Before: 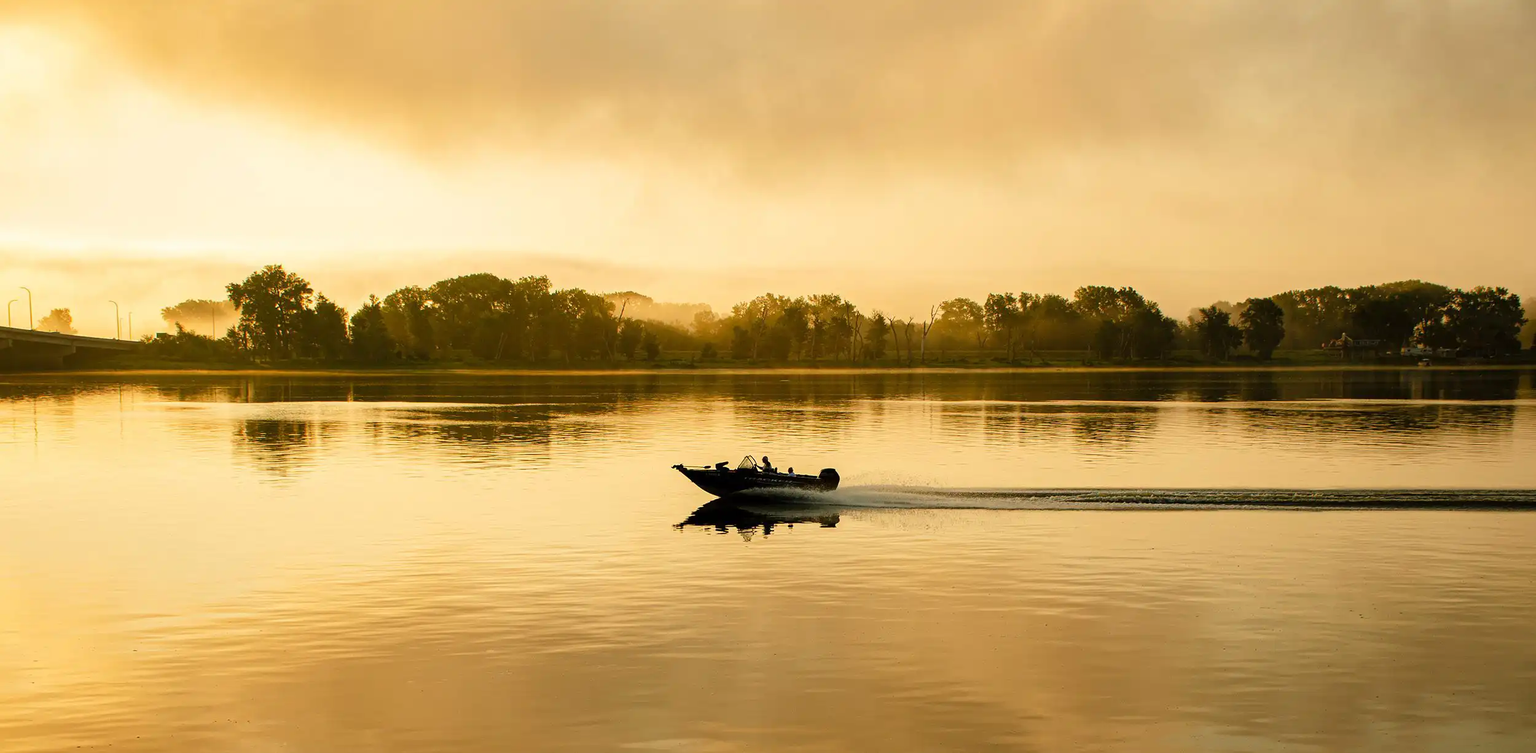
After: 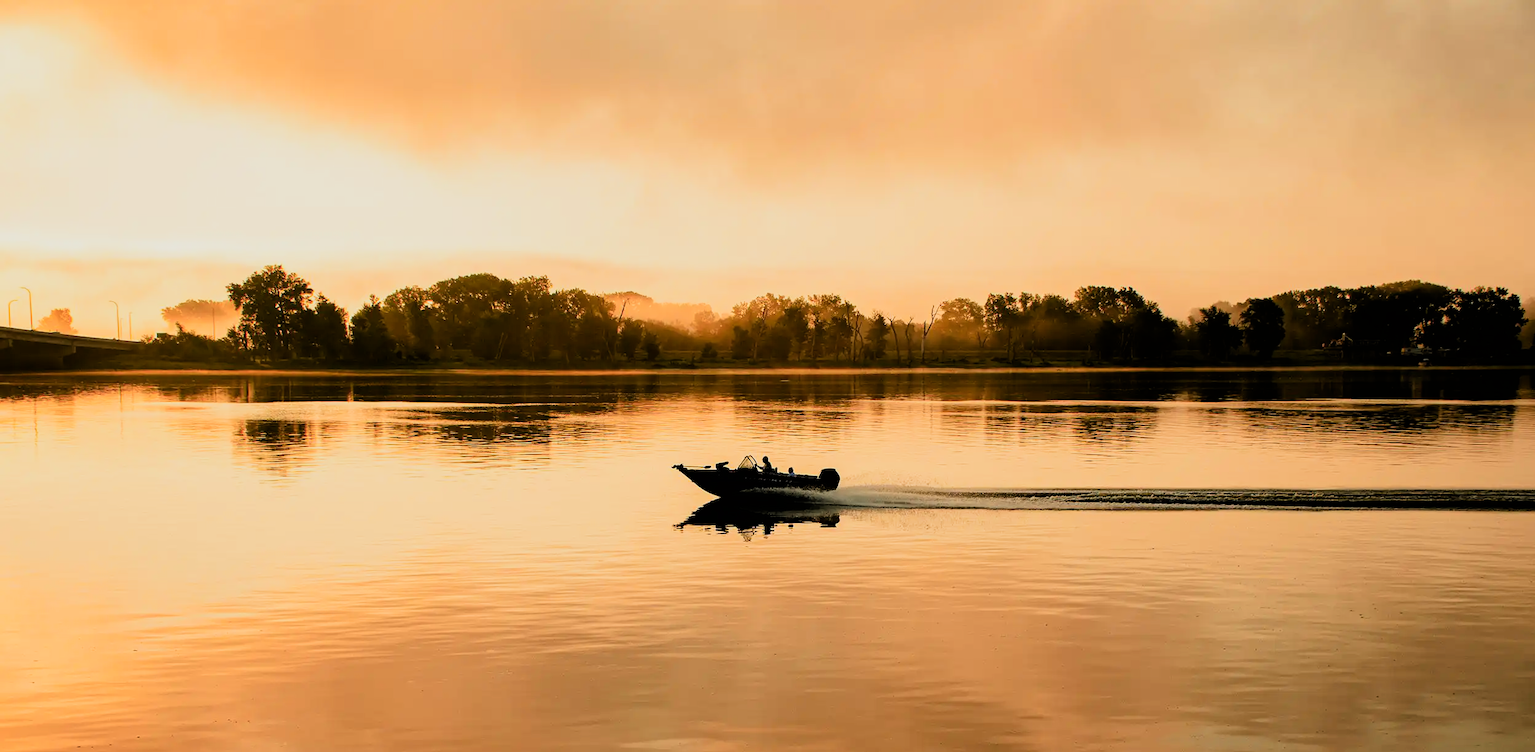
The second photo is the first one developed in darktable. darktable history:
filmic rgb: black relative exposure -5.12 EV, white relative exposure 3.99 EV, hardness 2.88, contrast 1.387, highlights saturation mix -30.08%
color zones: curves: ch1 [(0.263, 0.53) (0.376, 0.287) (0.487, 0.512) (0.748, 0.547) (1, 0.513)]; ch2 [(0.262, 0.45) (0.751, 0.477)]
